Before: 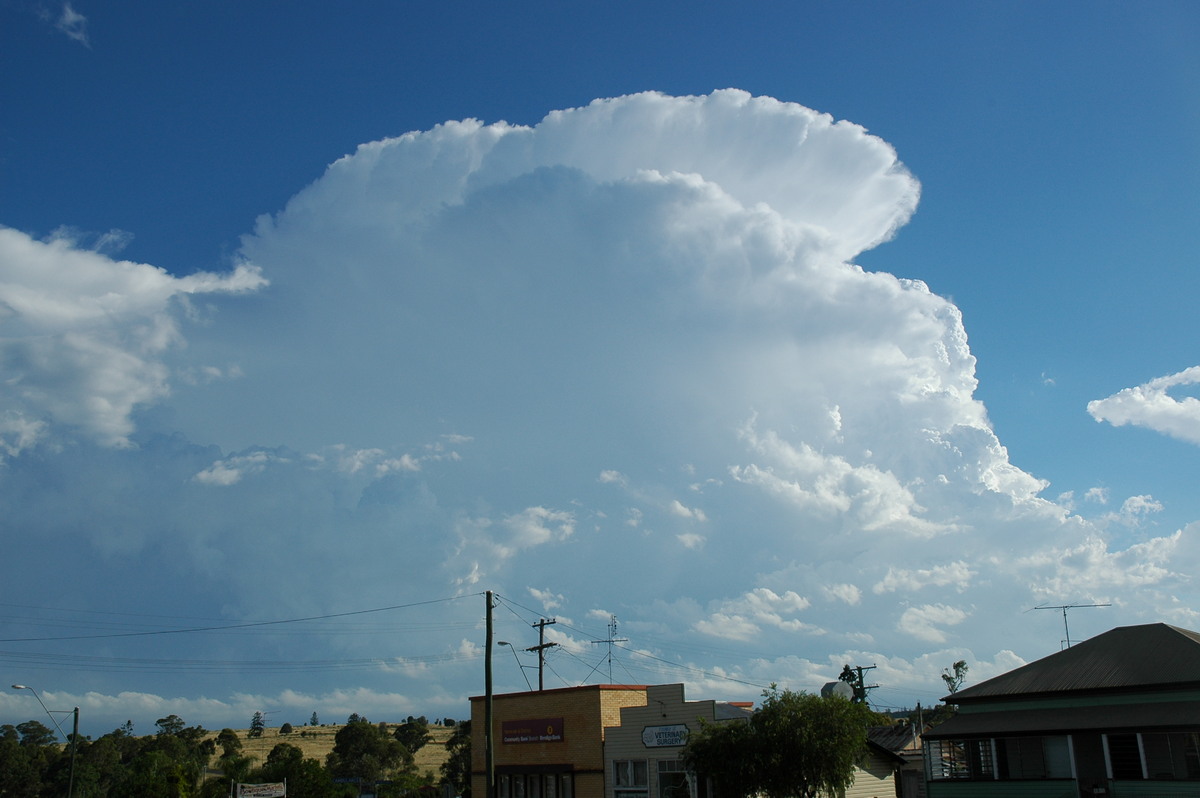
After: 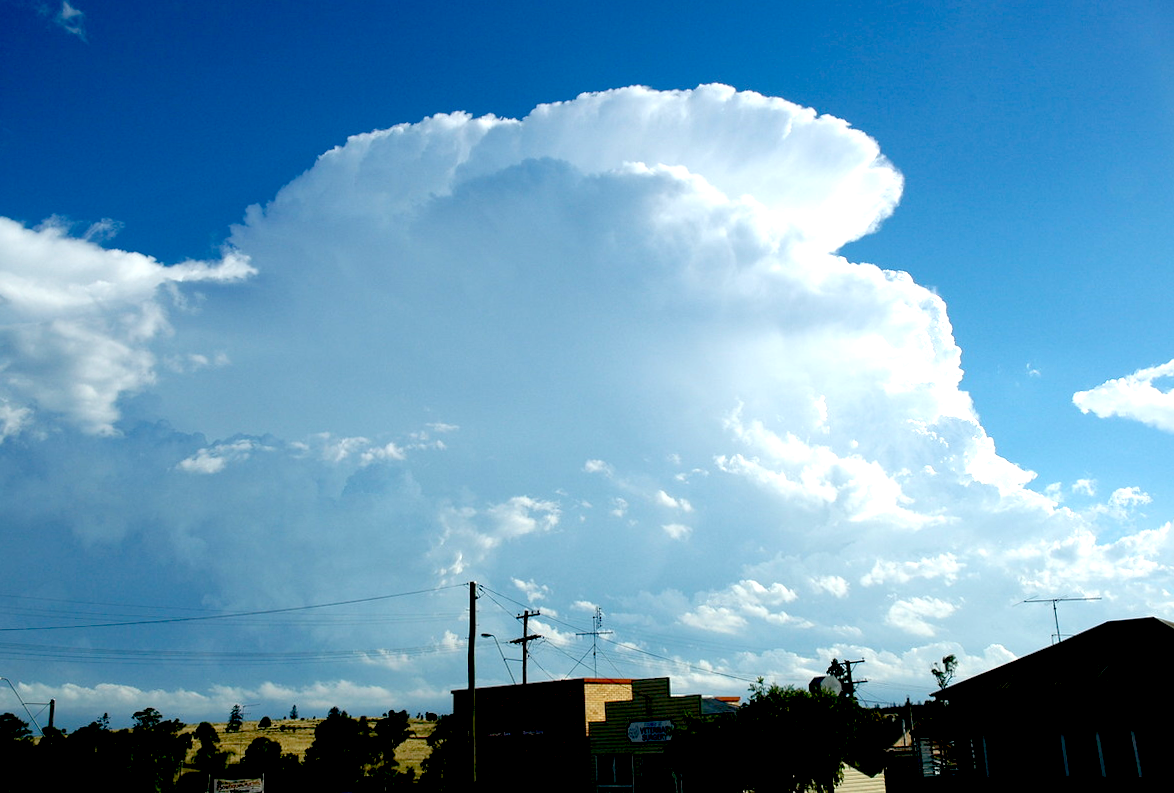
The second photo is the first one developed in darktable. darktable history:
rotate and perspective: rotation 0.226°, lens shift (vertical) -0.042, crop left 0.023, crop right 0.982, crop top 0.006, crop bottom 0.994
exposure: black level correction 0.035, exposure 0.9 EV, compensate highlight preservation false
base curve: curves: ch0 [(0, 0) (0.303, 0.277) (1, 1)]
